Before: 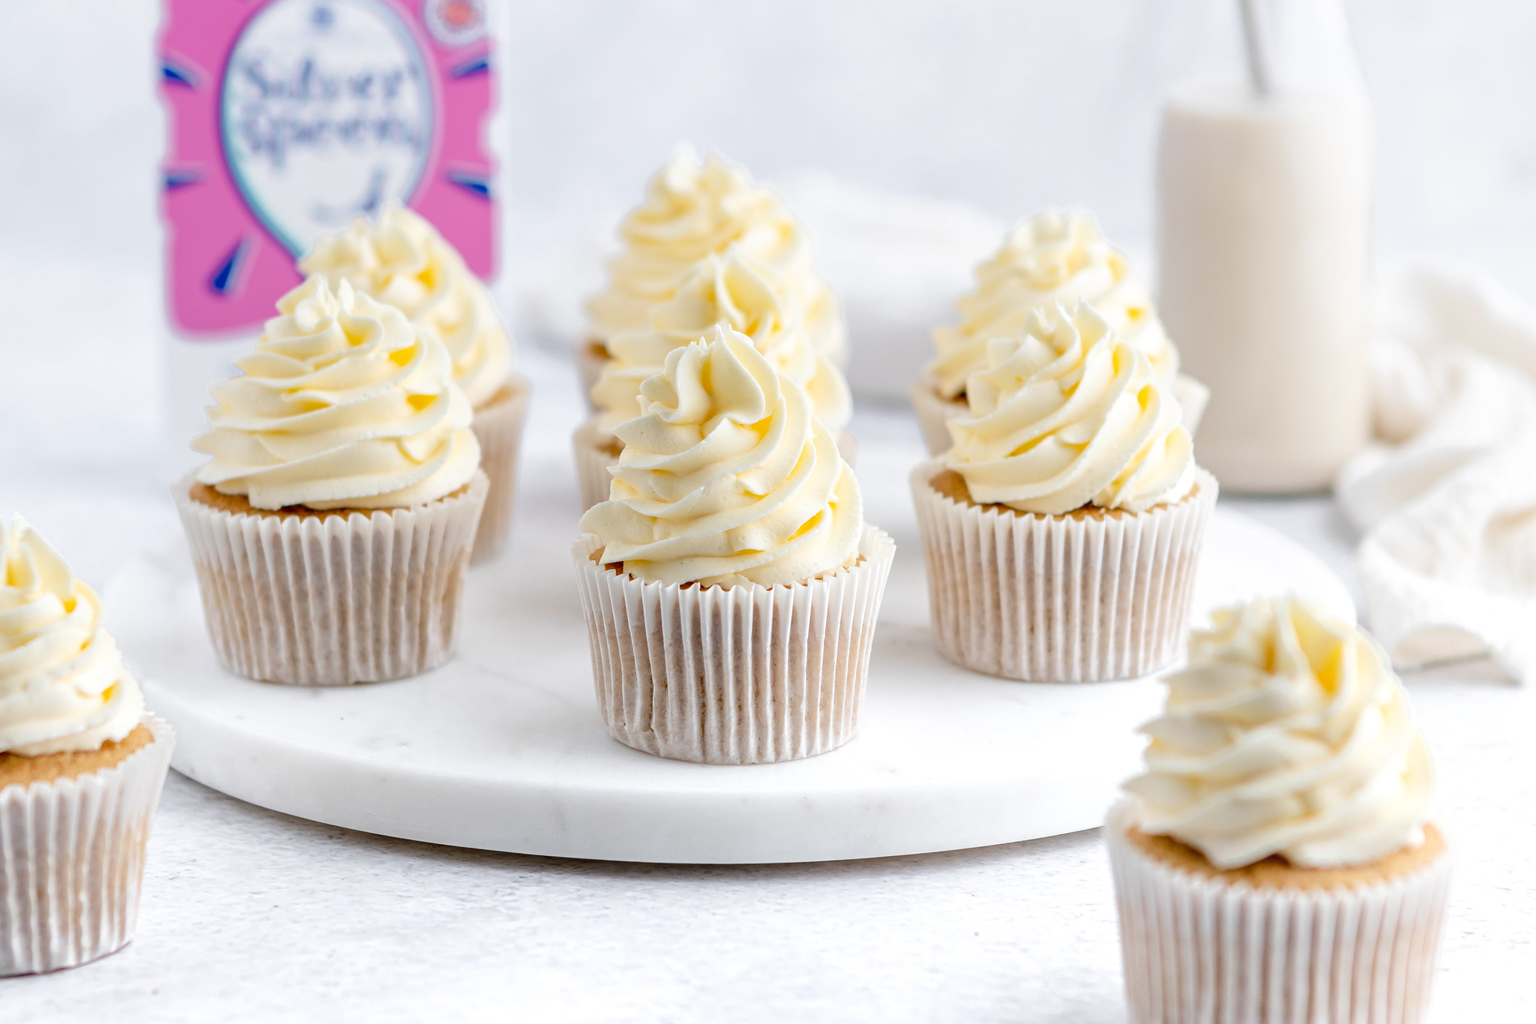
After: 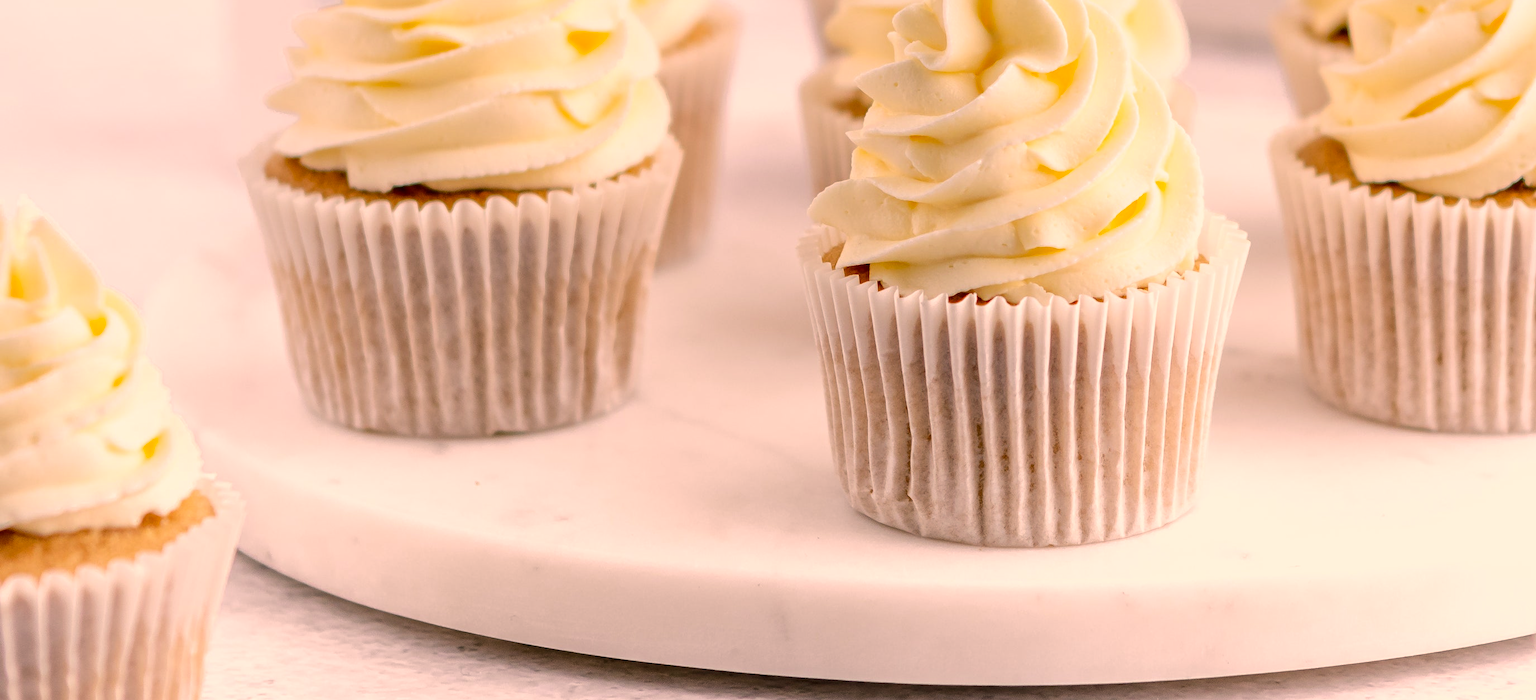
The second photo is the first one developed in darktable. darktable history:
crop: top 36.373%, right 28.293%, bottom 14.602%
color correction: highlights a* 17.52, highlights b* 18.84
